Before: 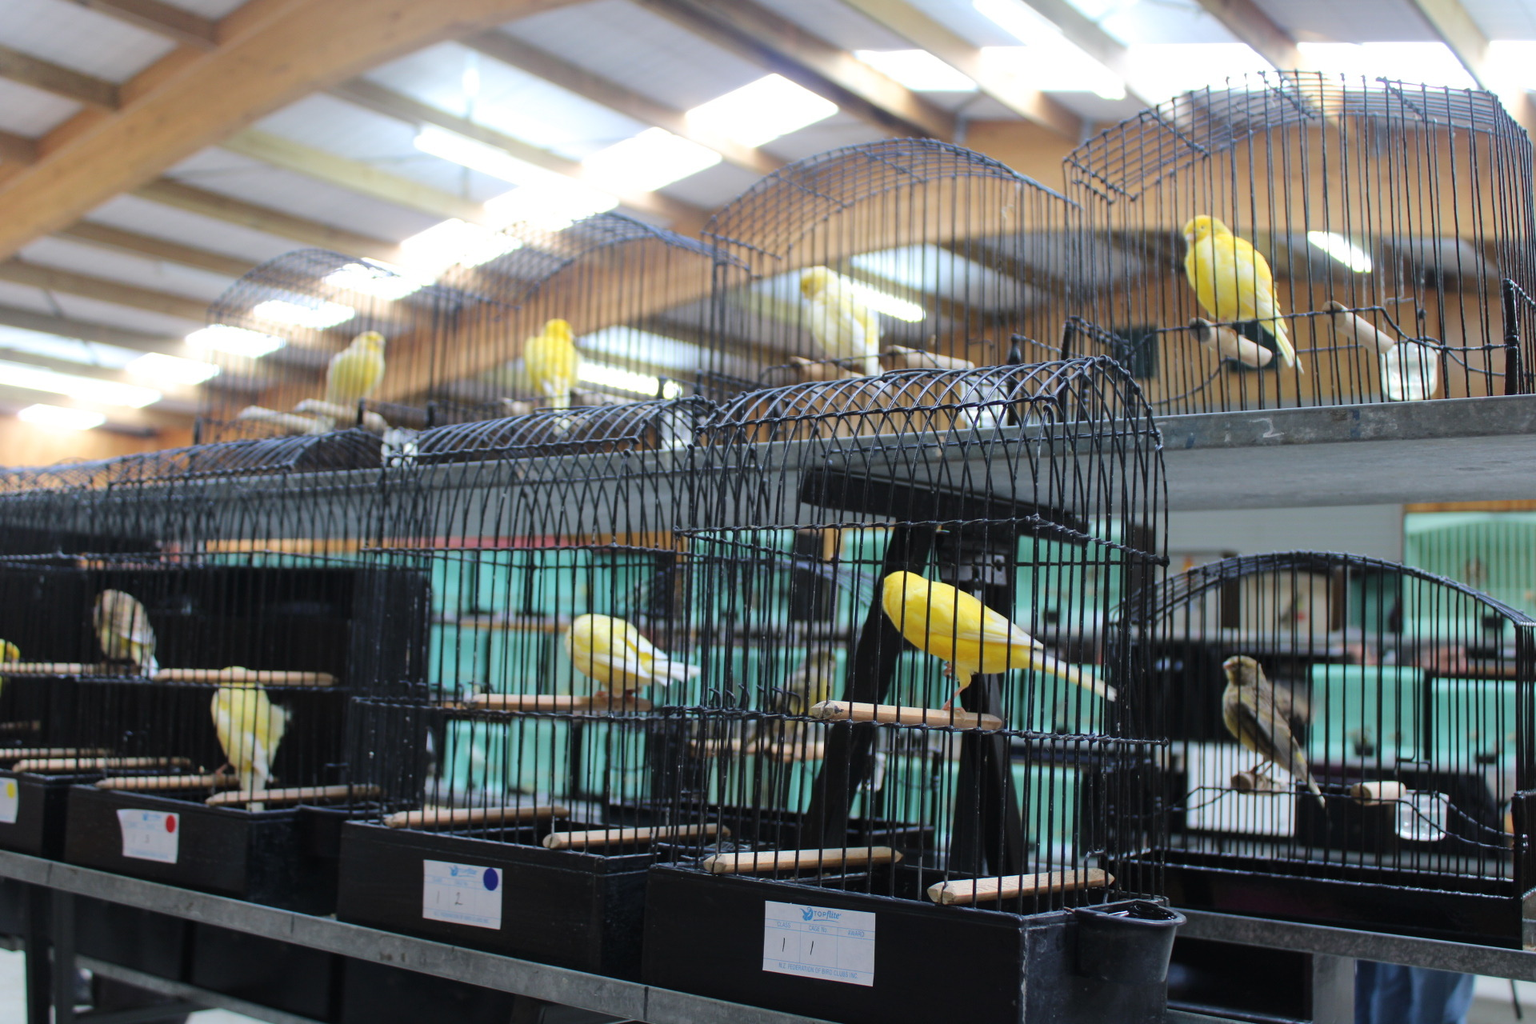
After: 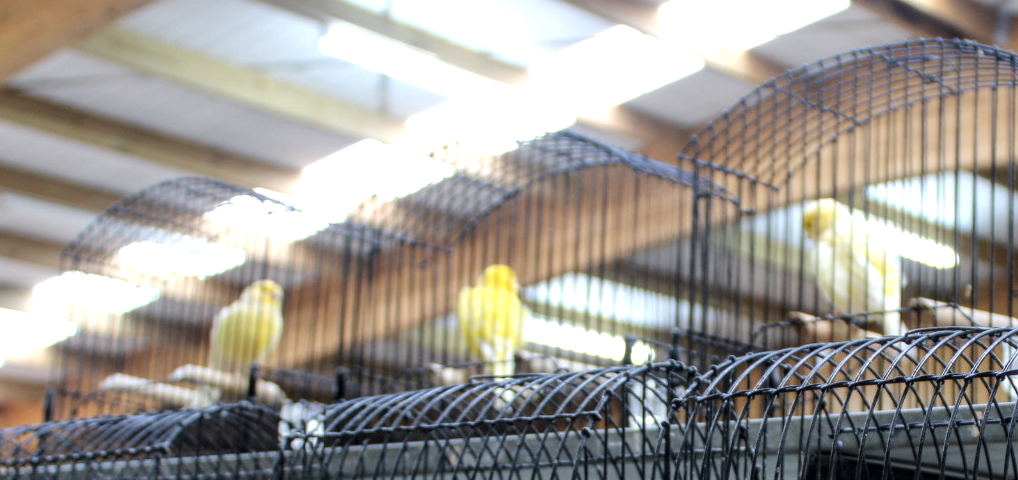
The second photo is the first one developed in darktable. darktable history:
local contrast: detail 150%
crop: left 10.351%, top 10.509%, right 36.597%, bottom 51.973%
